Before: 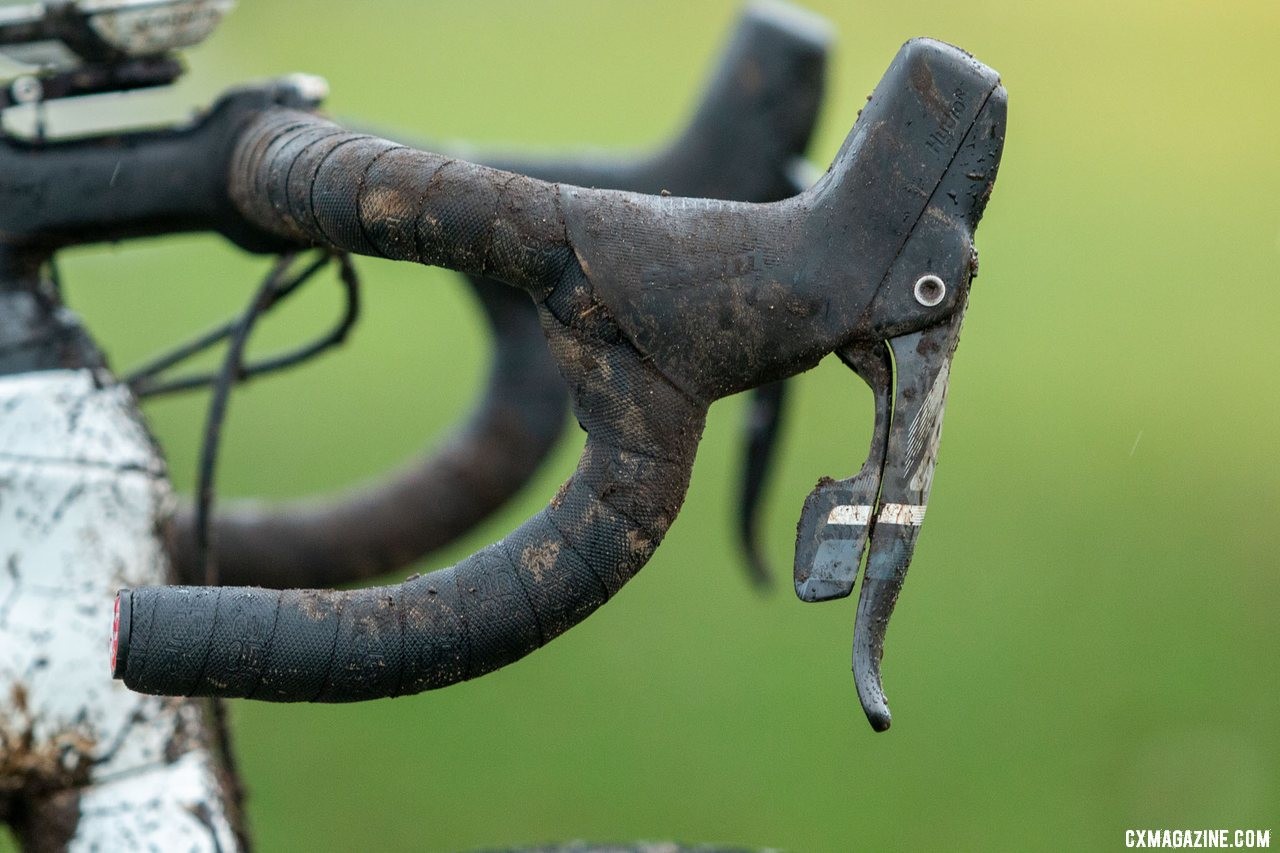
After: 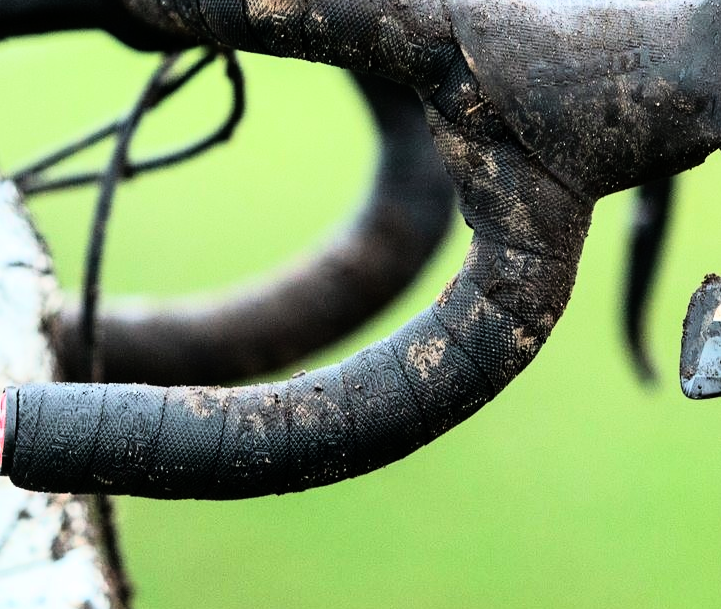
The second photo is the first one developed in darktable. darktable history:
crop: left 8.966%, top 23.852%, right 34.699%, bottom 4.703%
rgb curve: curves: ch0 [(0, 0) (0.21, 0.15) (0.24, 0.21) (0.5, 0.75) (0.75, 0.96) (0.89, 0.99) (1, 1)]; ch1 [(0, 0.02) (0.21, 0.13) (0.25, 0.2) (0.5, 0.67) (0.75, 0.9) (0.89, 0.97) (1, 1)]; ch2 [(0, 0.02) (0.21, 0.13) (0.25, 0.2) (0.5, 0.67) (0.75, 0.9) (0.89, 0.97) (1, 1)], compensate middle gray true
color zones: curves: ch0 [(0, 0.5) (0.143, 0.5) (0.286, 0.5) (0.429, 0.5) (0.62, 0.489) (0.714, 0.445) (0.844, 0.496) (1, 0.5)]; ch1 [(0, 0.5) (0.143, 0.5) (0.286, 0.5) (0.429, 0.5) (0.571, 0.5) (0.714, 0.523) (0.857, 0.5) (1, 0.5)]
